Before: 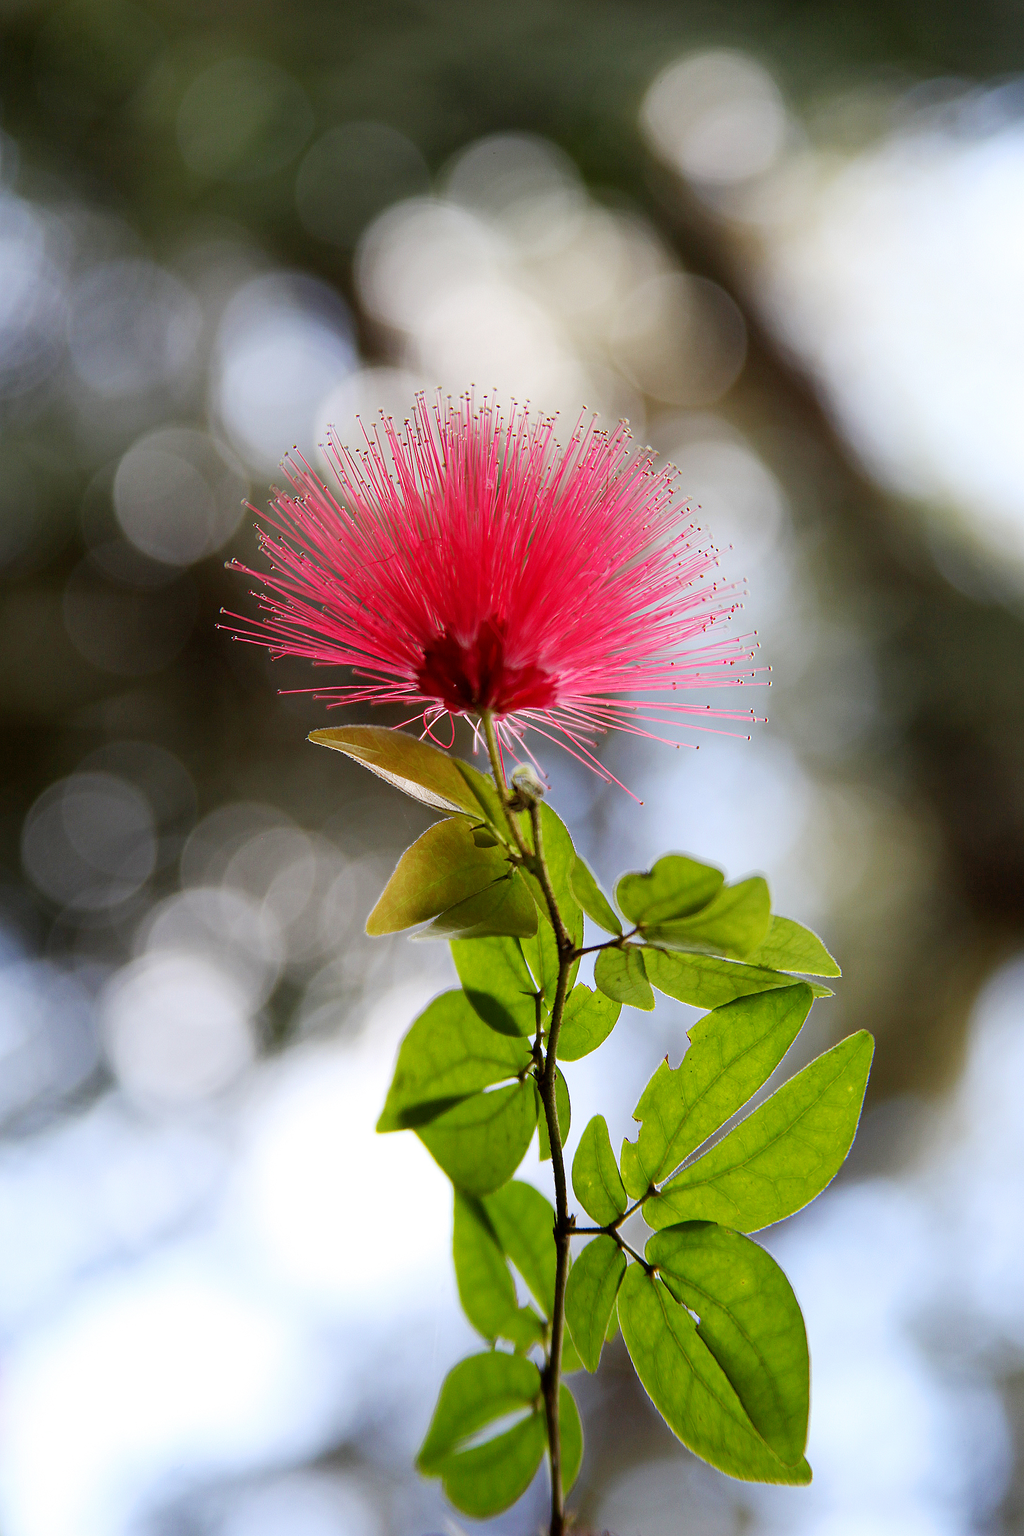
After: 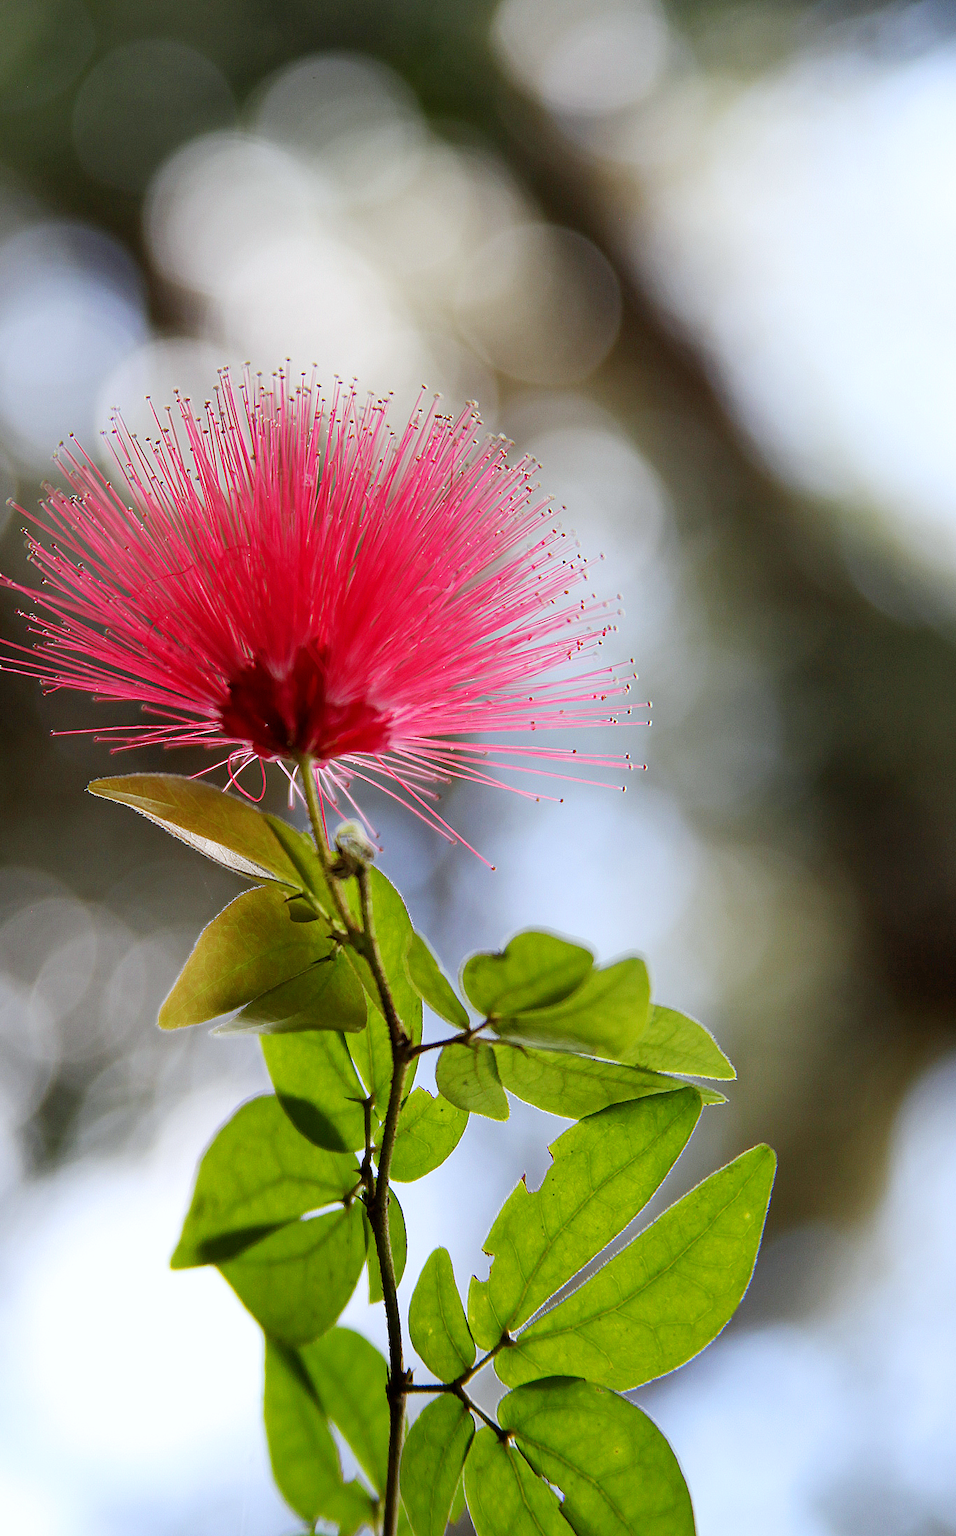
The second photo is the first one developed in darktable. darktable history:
crop: left 23.095%, top 5.827%, bottom 11.854%
white balance: red 0.982, blue 1.018
